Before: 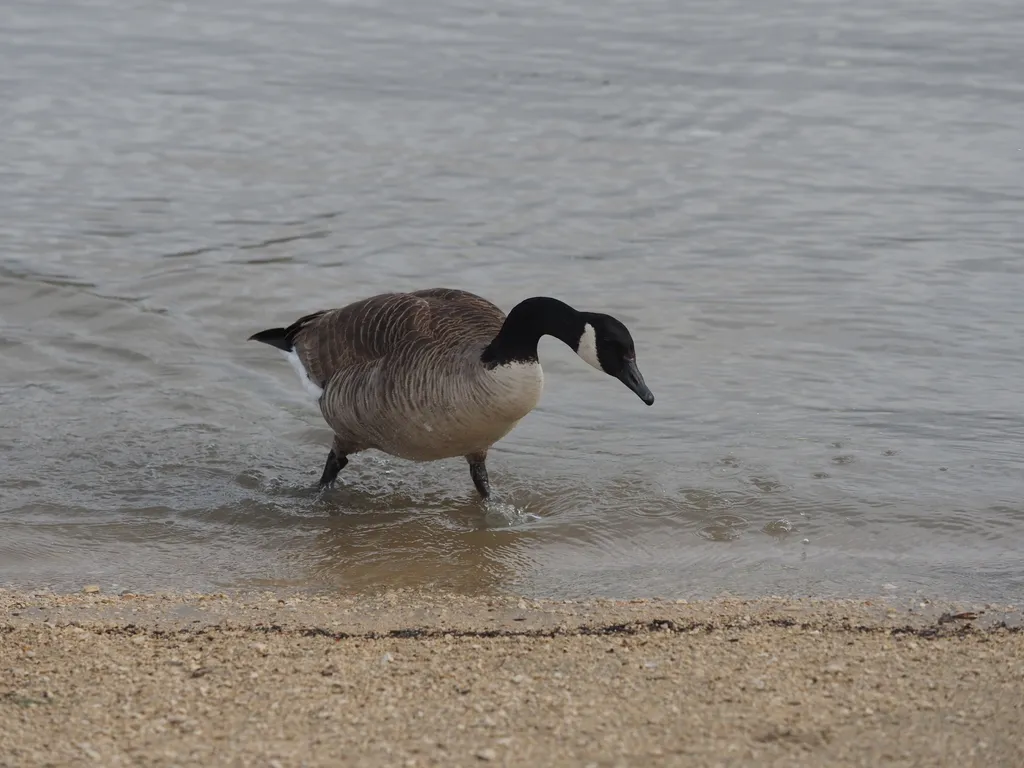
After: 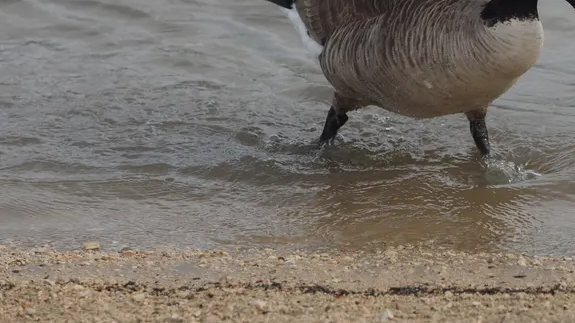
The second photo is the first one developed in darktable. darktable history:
crop: top 44.689%, right 43.774%, bottom 13.19%
